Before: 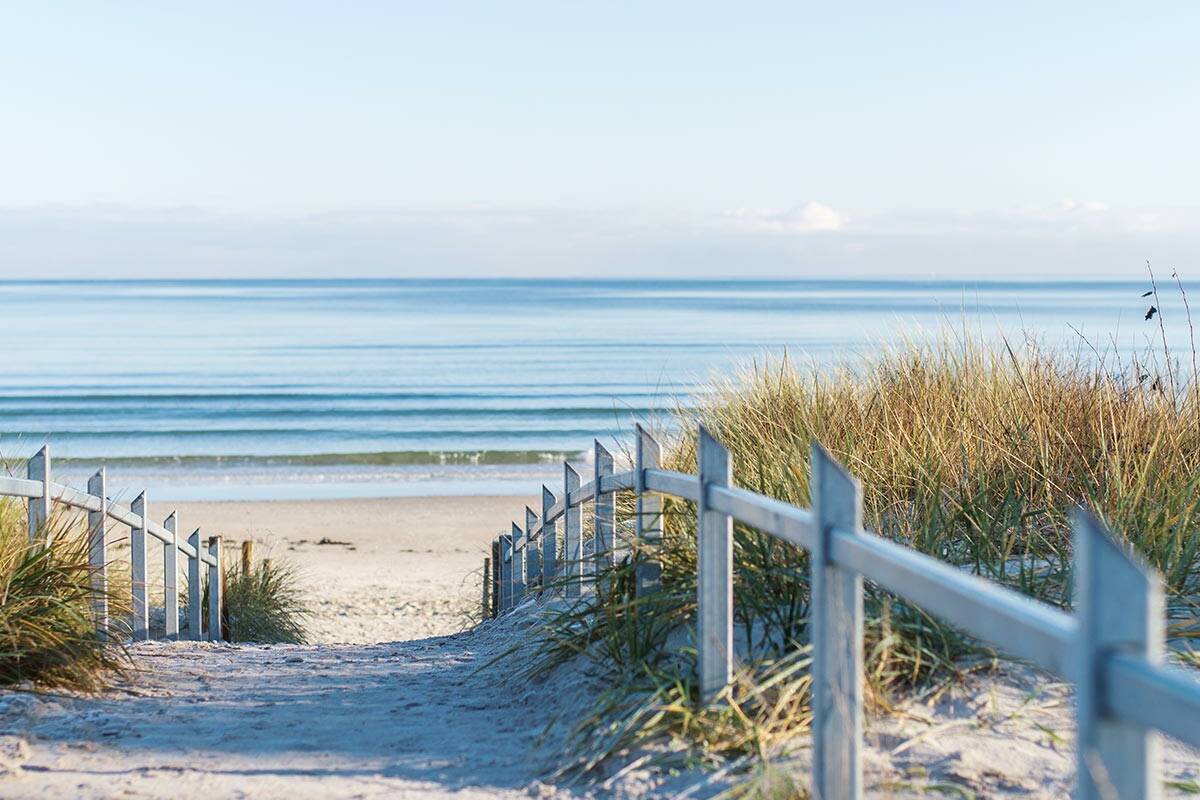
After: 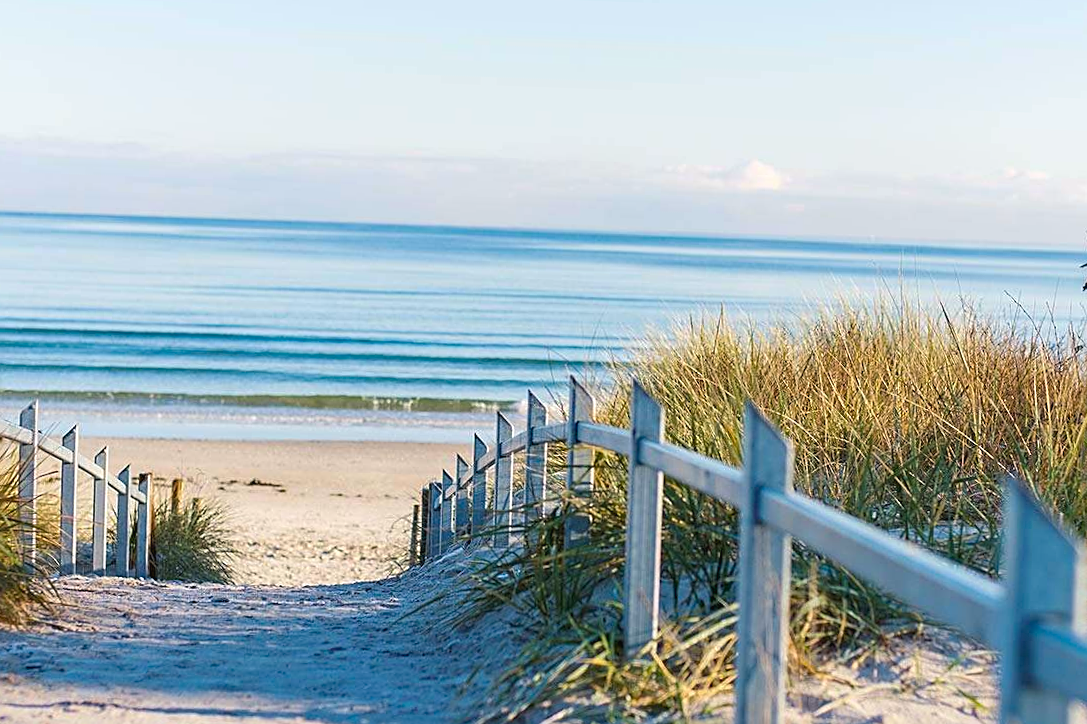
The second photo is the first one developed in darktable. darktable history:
crop and rotate: angle -2.06°, left 3.085%, top 3.864%, right 1.495%, bottom 0.74%
sharpen: on, module defaults
color balance rgb: highlights gain › chroma 1.008%, highlights gain › hue 60.2°, global offset › luminance 0.234%, perceptual saturation grading › global saturation 0.697%, global vibrance 34.191%
haze removal: compatibility mode true, adaptive false
